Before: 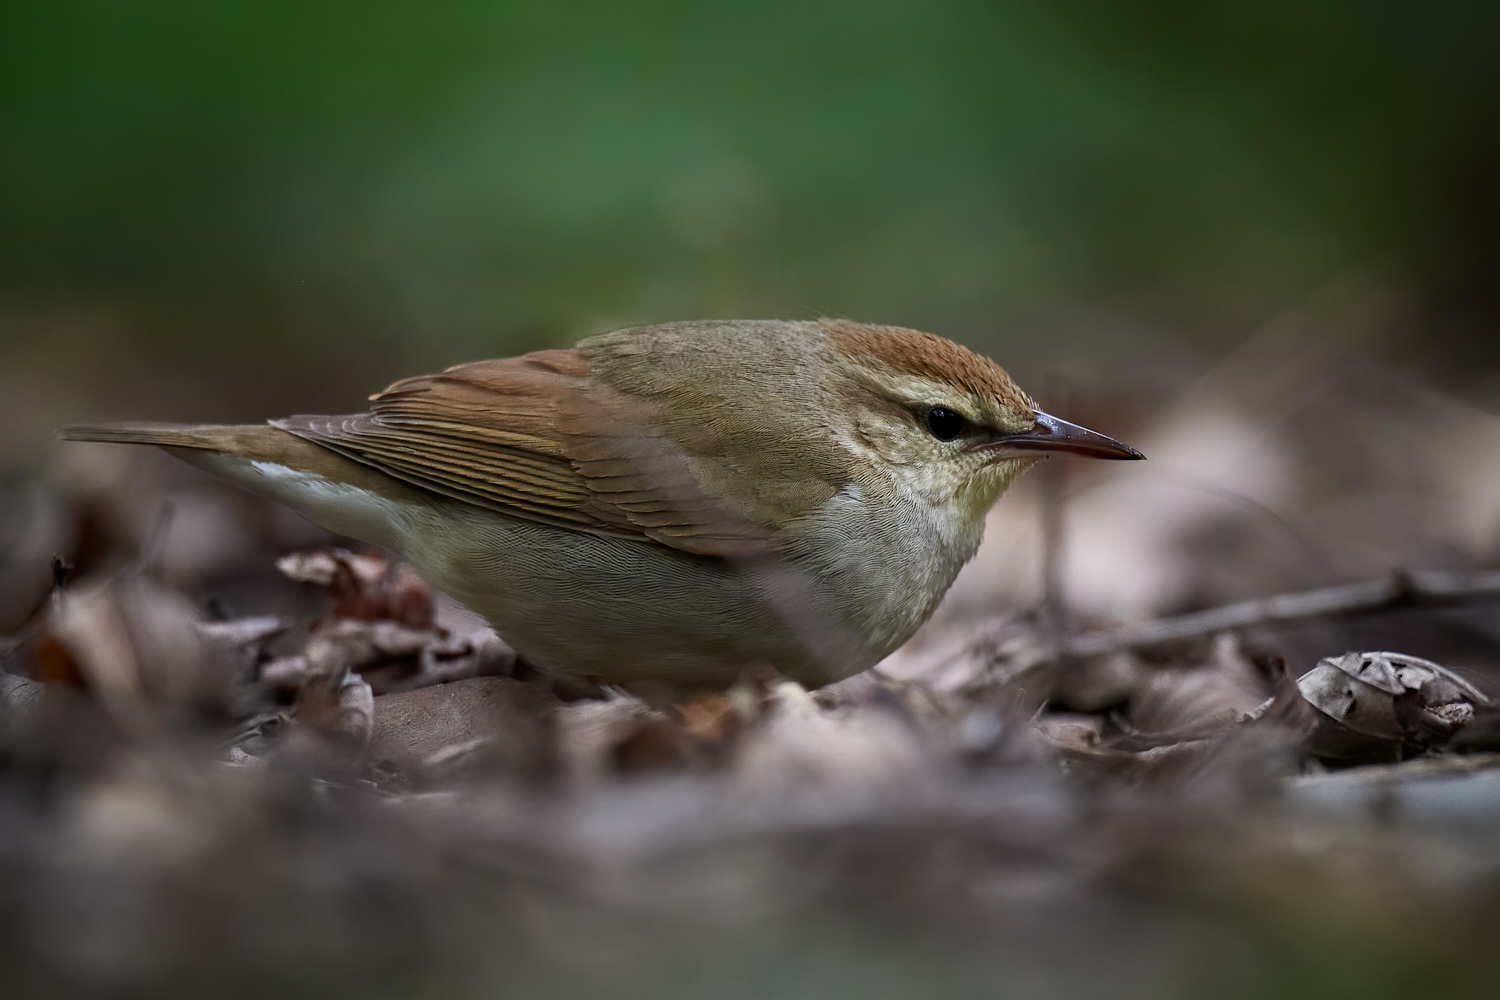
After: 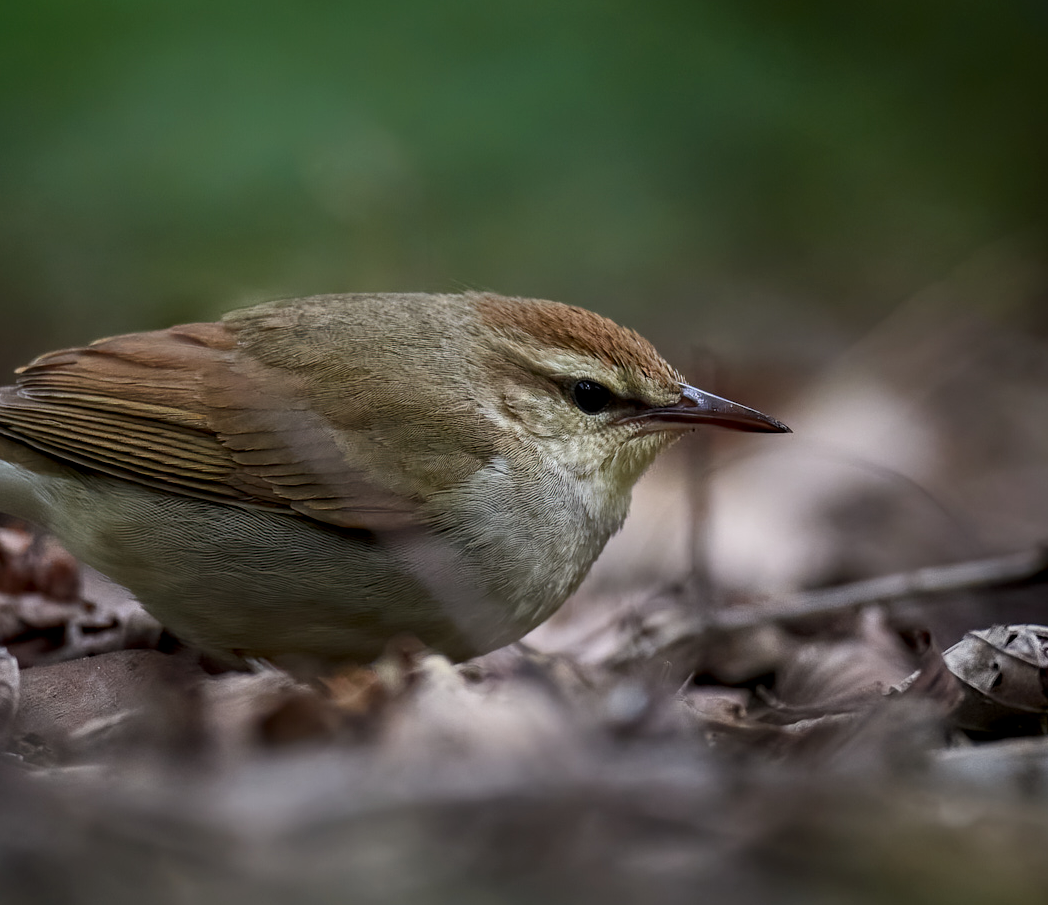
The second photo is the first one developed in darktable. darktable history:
exposure: exposure -0.153 EV, compensate highlight preservation false
crop and rotate: left 23.621%, top 2.782%, right 6.457%, bottom 6.629%
local contrast: on, module defaults
